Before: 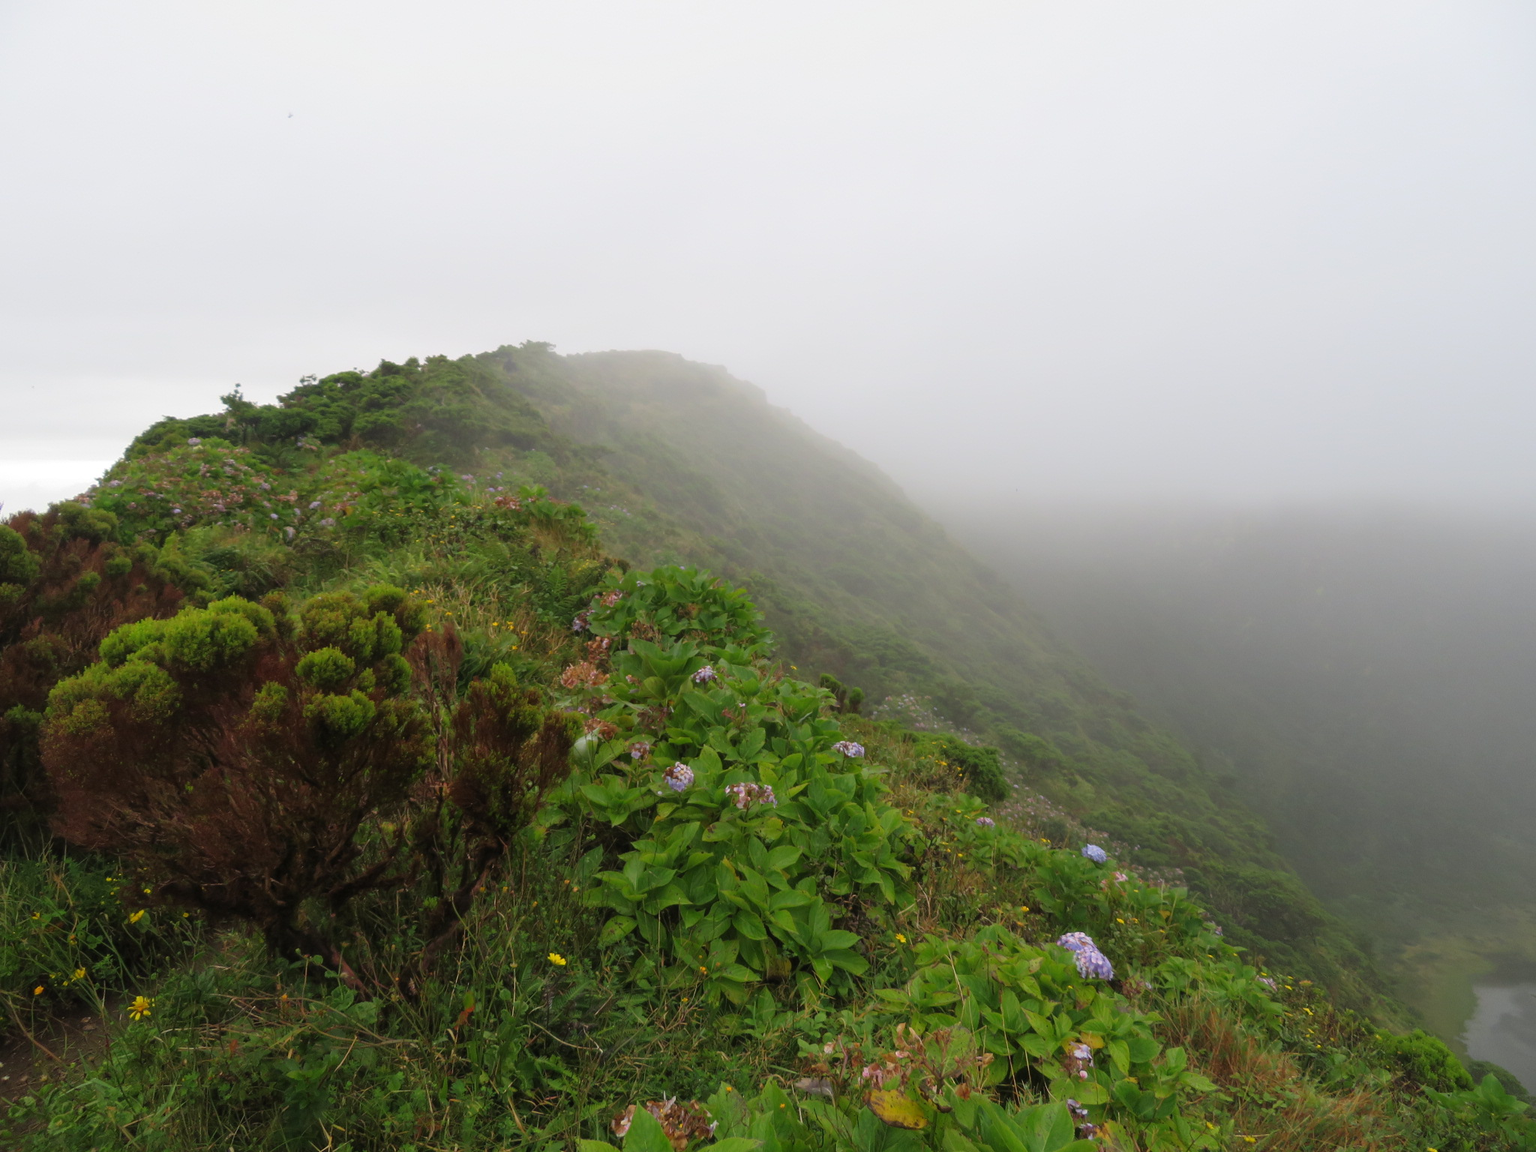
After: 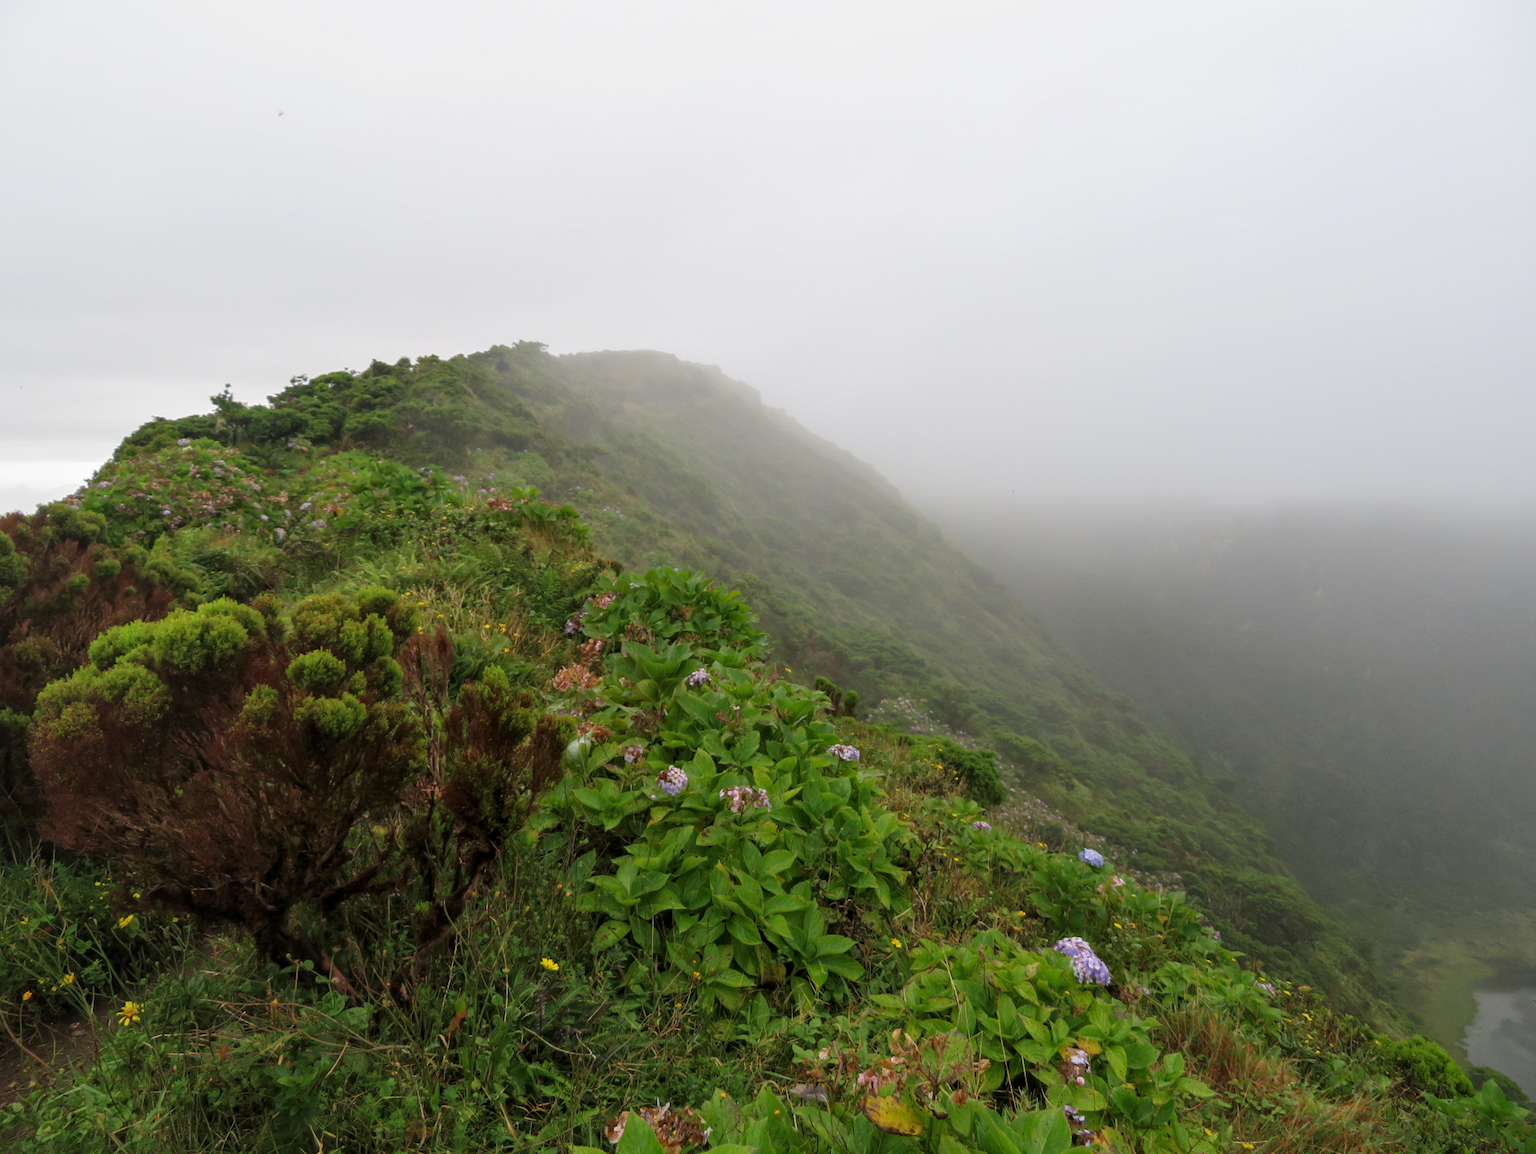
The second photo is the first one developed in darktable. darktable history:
crop and rotate: left 0.817%, top 0.298%, bottom 0.349%
haze removal: compatibility mode true, adaptive false
local contrast: on, module defaults
